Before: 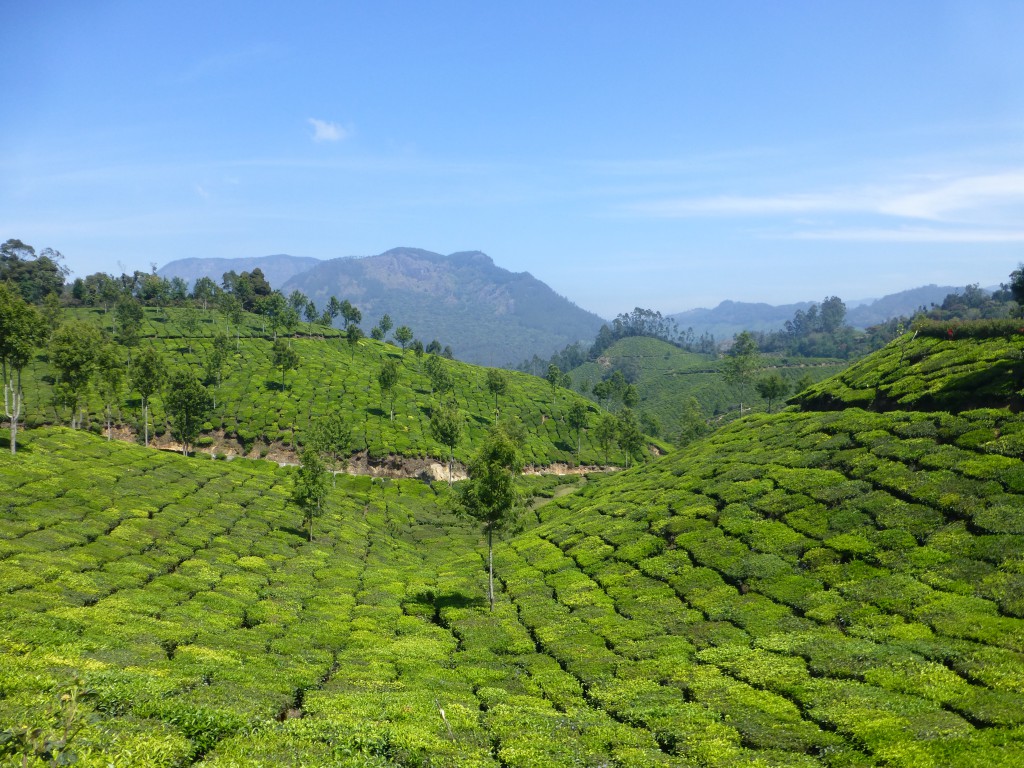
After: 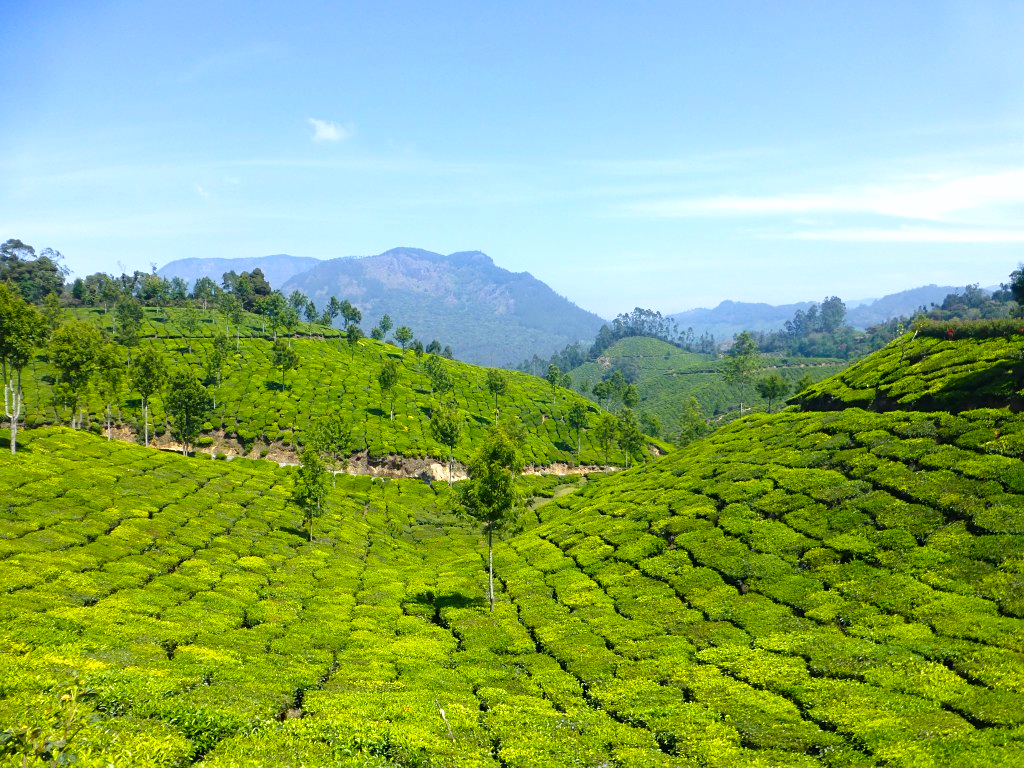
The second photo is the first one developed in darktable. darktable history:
sharpen: amount 0.207
color balance rgb: perceptual saturation grading › global saturation 31.208%, perceptual brilliance grading › highlights 3.085%, global vibrance 20%
tone curve: curves: ch0 [(0, 0) (0.541, 0.628) (0.906, 0.997)], preserve colors none
contrast brightness saturation: saturation -0.084
